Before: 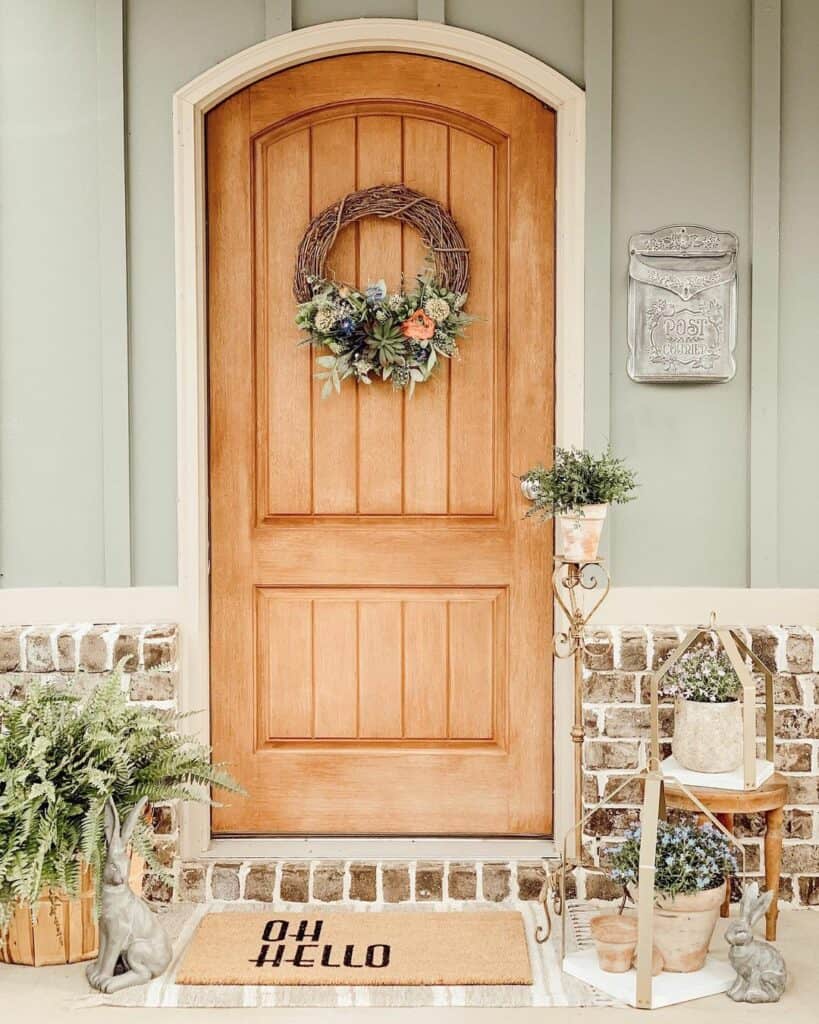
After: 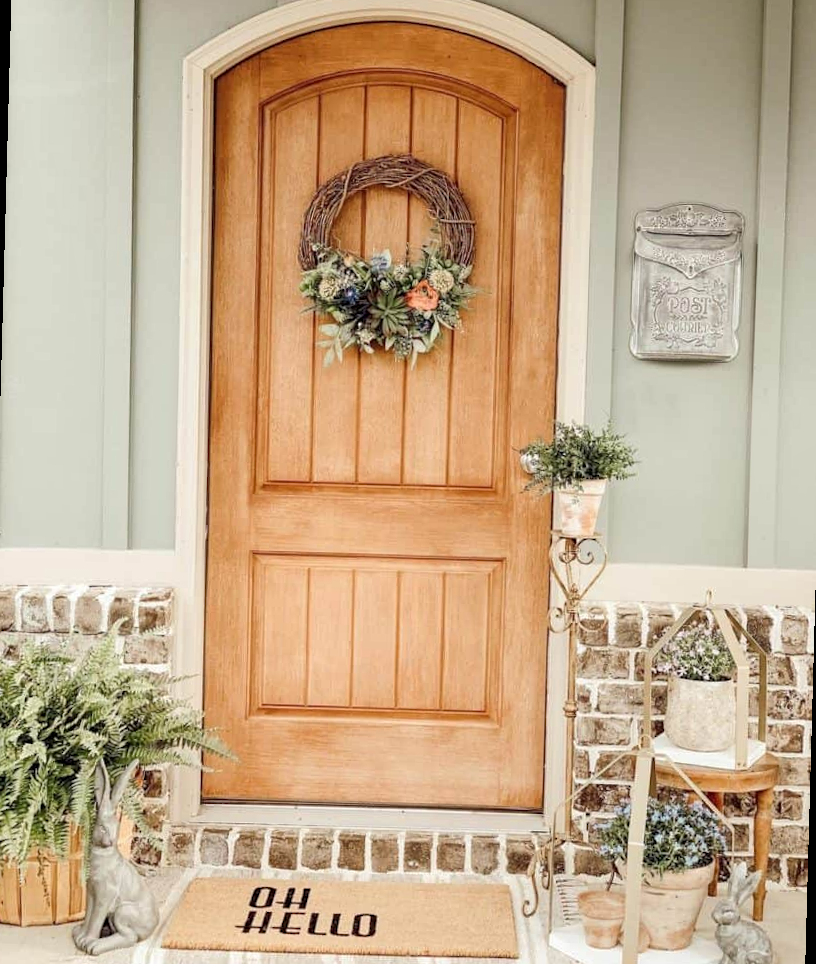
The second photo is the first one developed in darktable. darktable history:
local contrast: highlights 100%, shadows 100%, detail 120%, midtone range 0.2
rotate and perspective: rotation 1.57°, crop left 0.018, crop right 0.982, crop top 0.039, crop bottom 0.961
